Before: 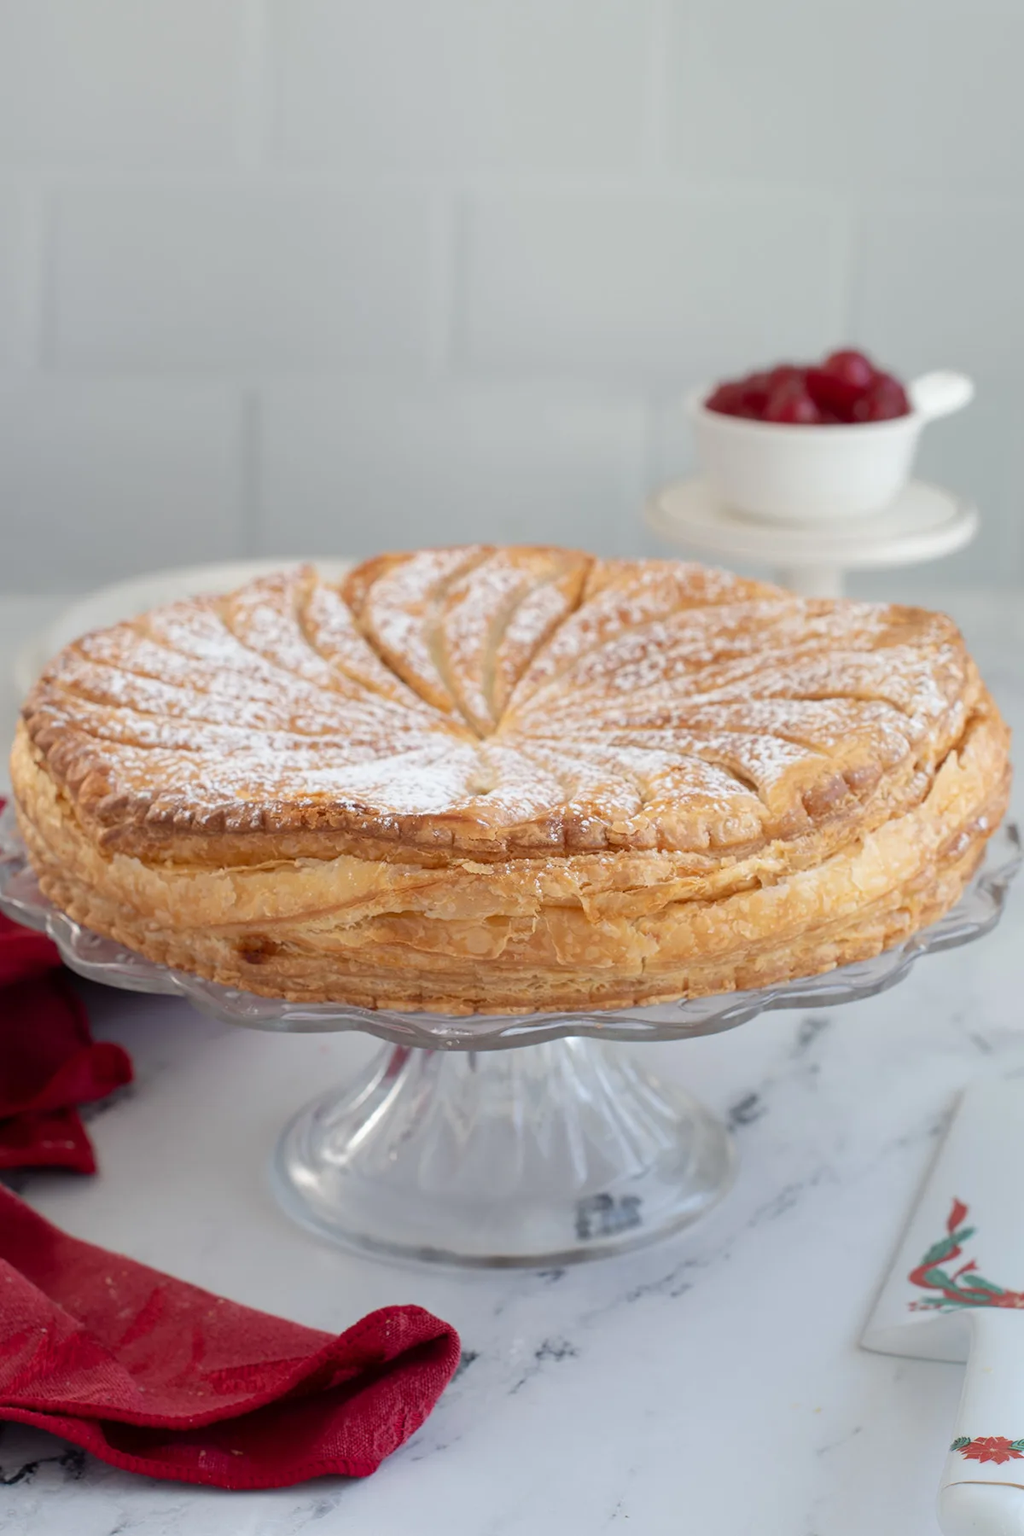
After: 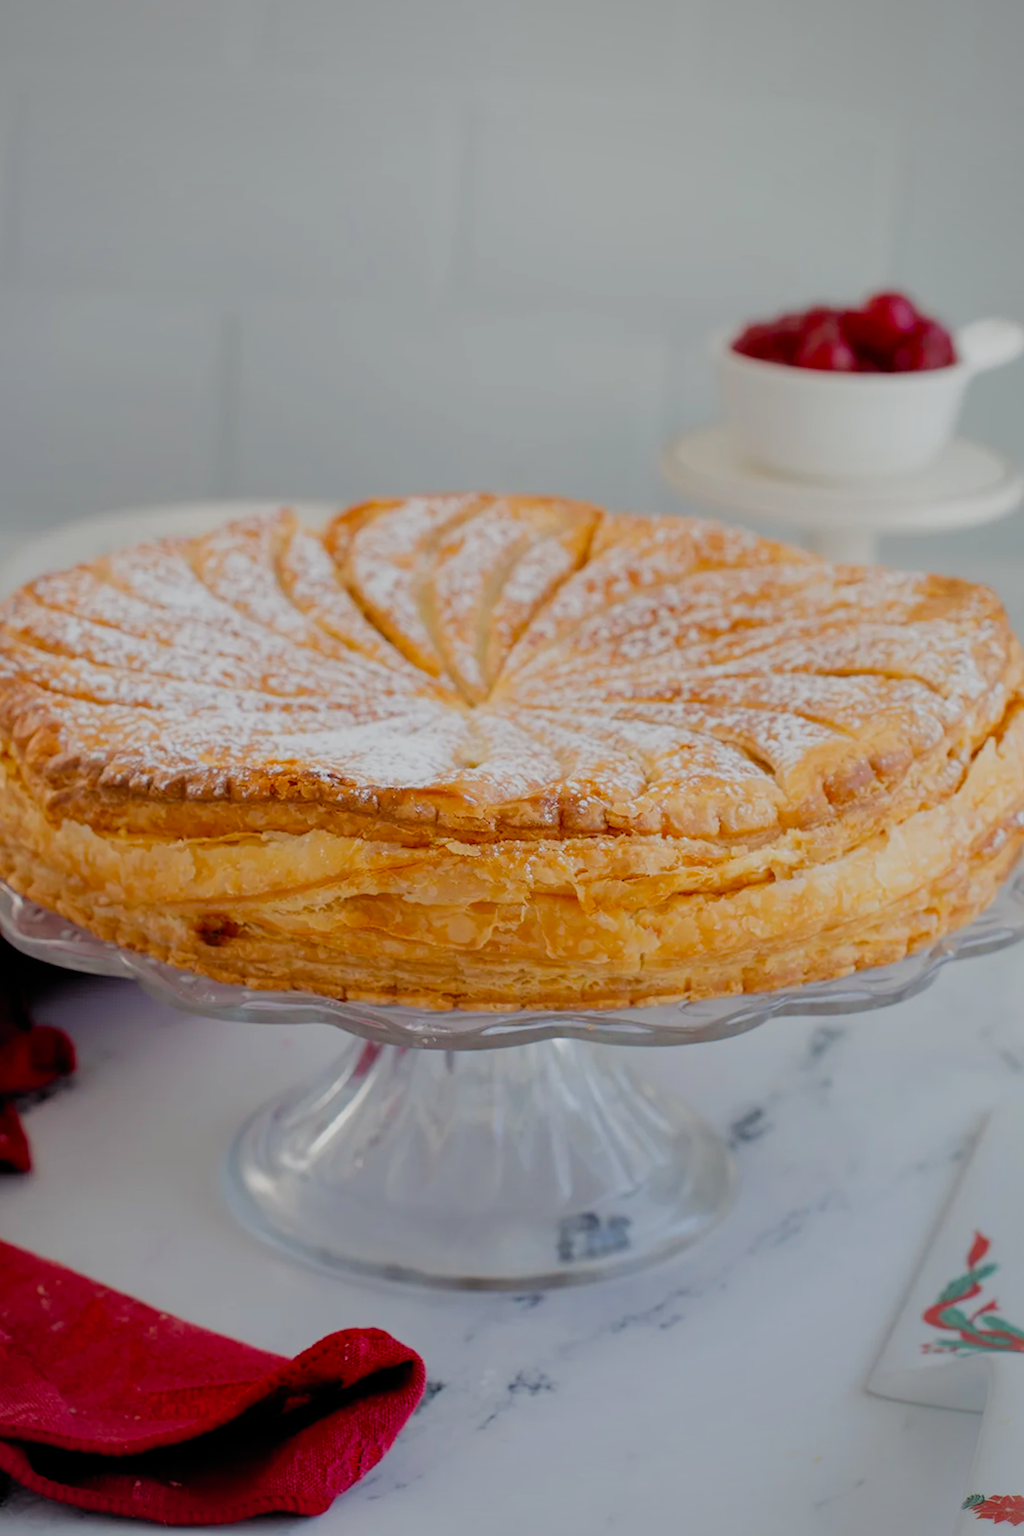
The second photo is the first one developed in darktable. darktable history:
filmic rgb: black relative exposure -4.4 EV, white relative exposure 5 EV, threshold 3 EV, hardness 2.23, latitude 40.06%, contrast 1.15, highlights saturation mix 10%, shadows ↔ highlights balance 1.04%, preserve chrominance RGB euclidean norm (legacy), color science v4 (2020), enable highlight reconstruction true
vignetting: fall-off radius 81.94%
crop and rotate: angle -1.96°, left 3.097%, top 4.154%, right 1.586%, bottom 0.529%
white balance: red 1, blue 1
